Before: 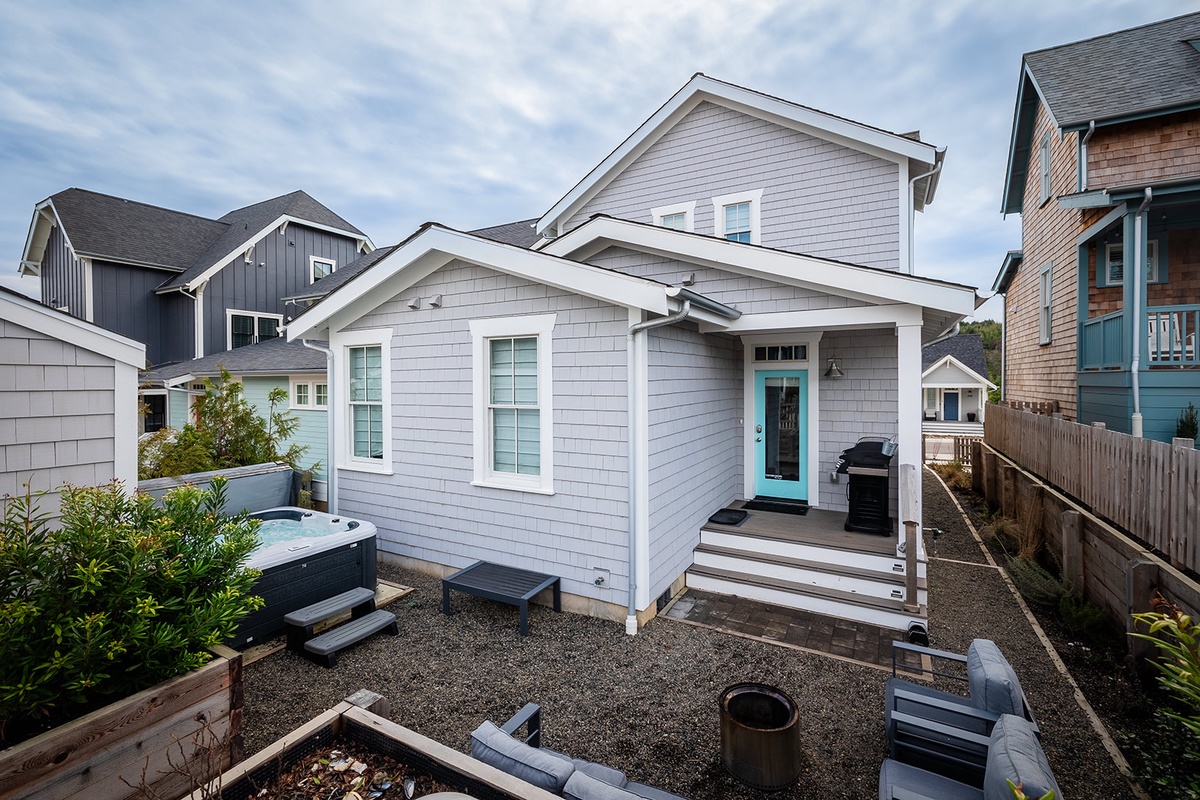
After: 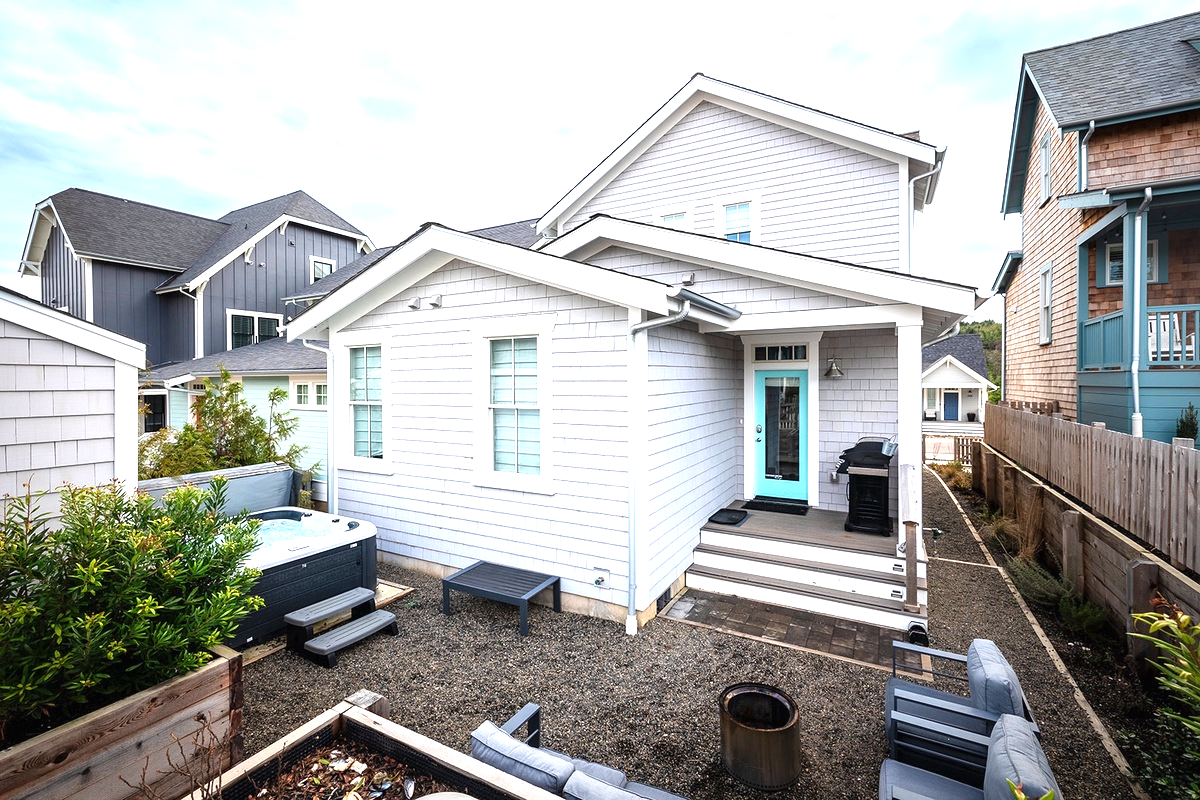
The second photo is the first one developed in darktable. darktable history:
exposure: black level correction 0, exposure 1.123 EV, compensate exposure bias true, compensate highlight preservation false
